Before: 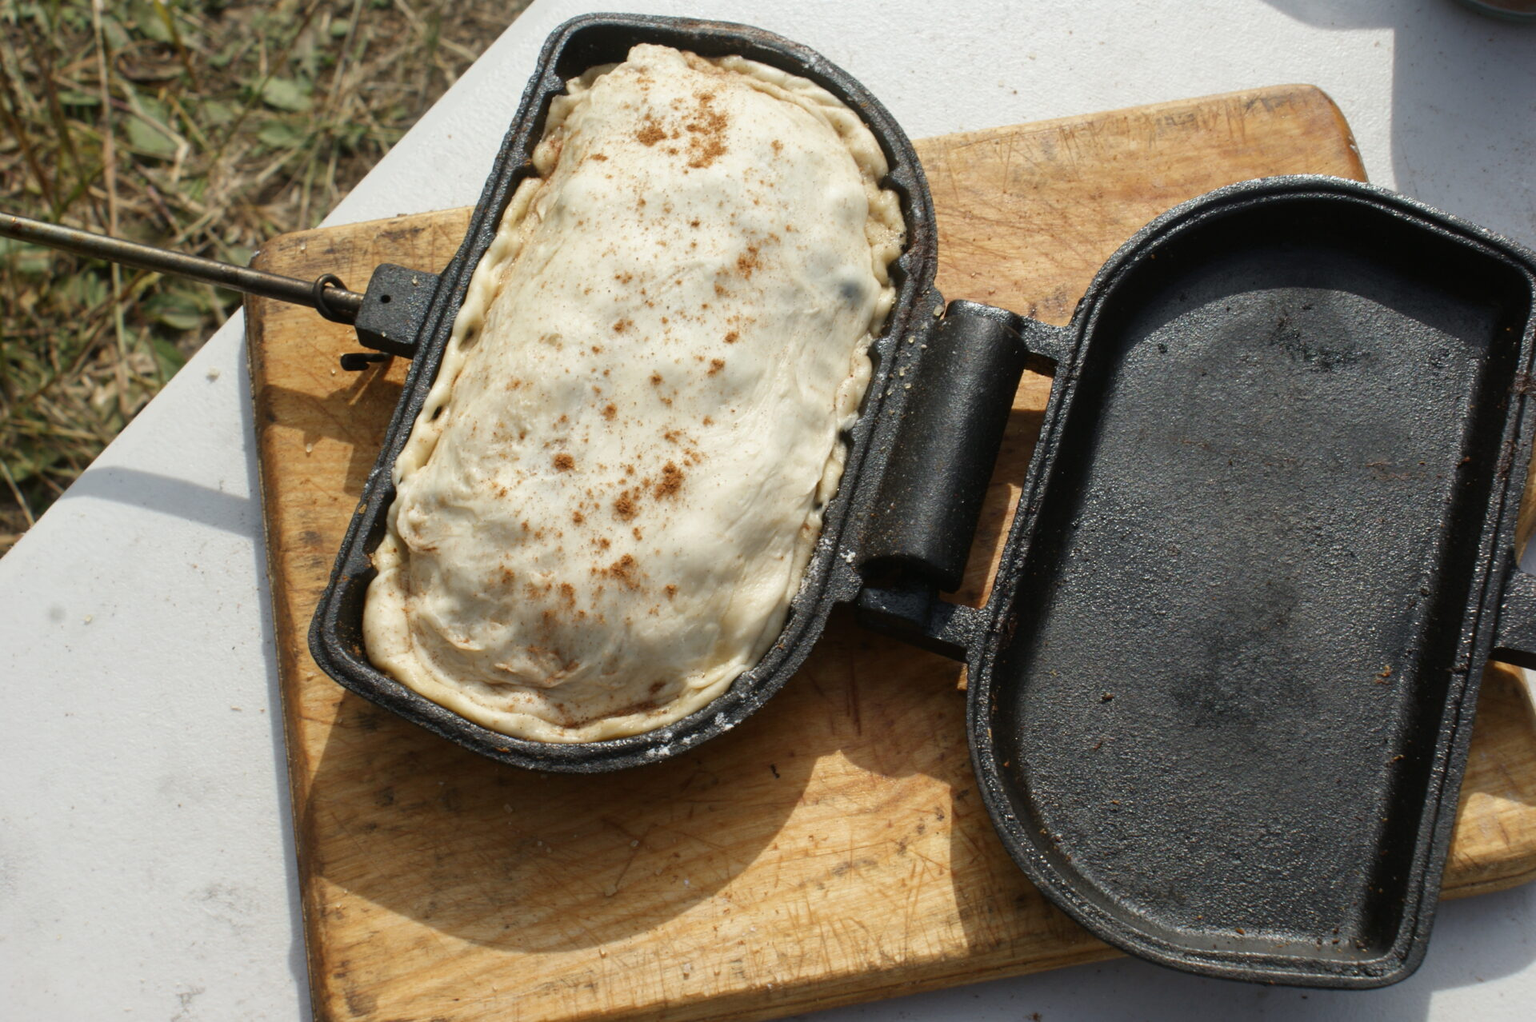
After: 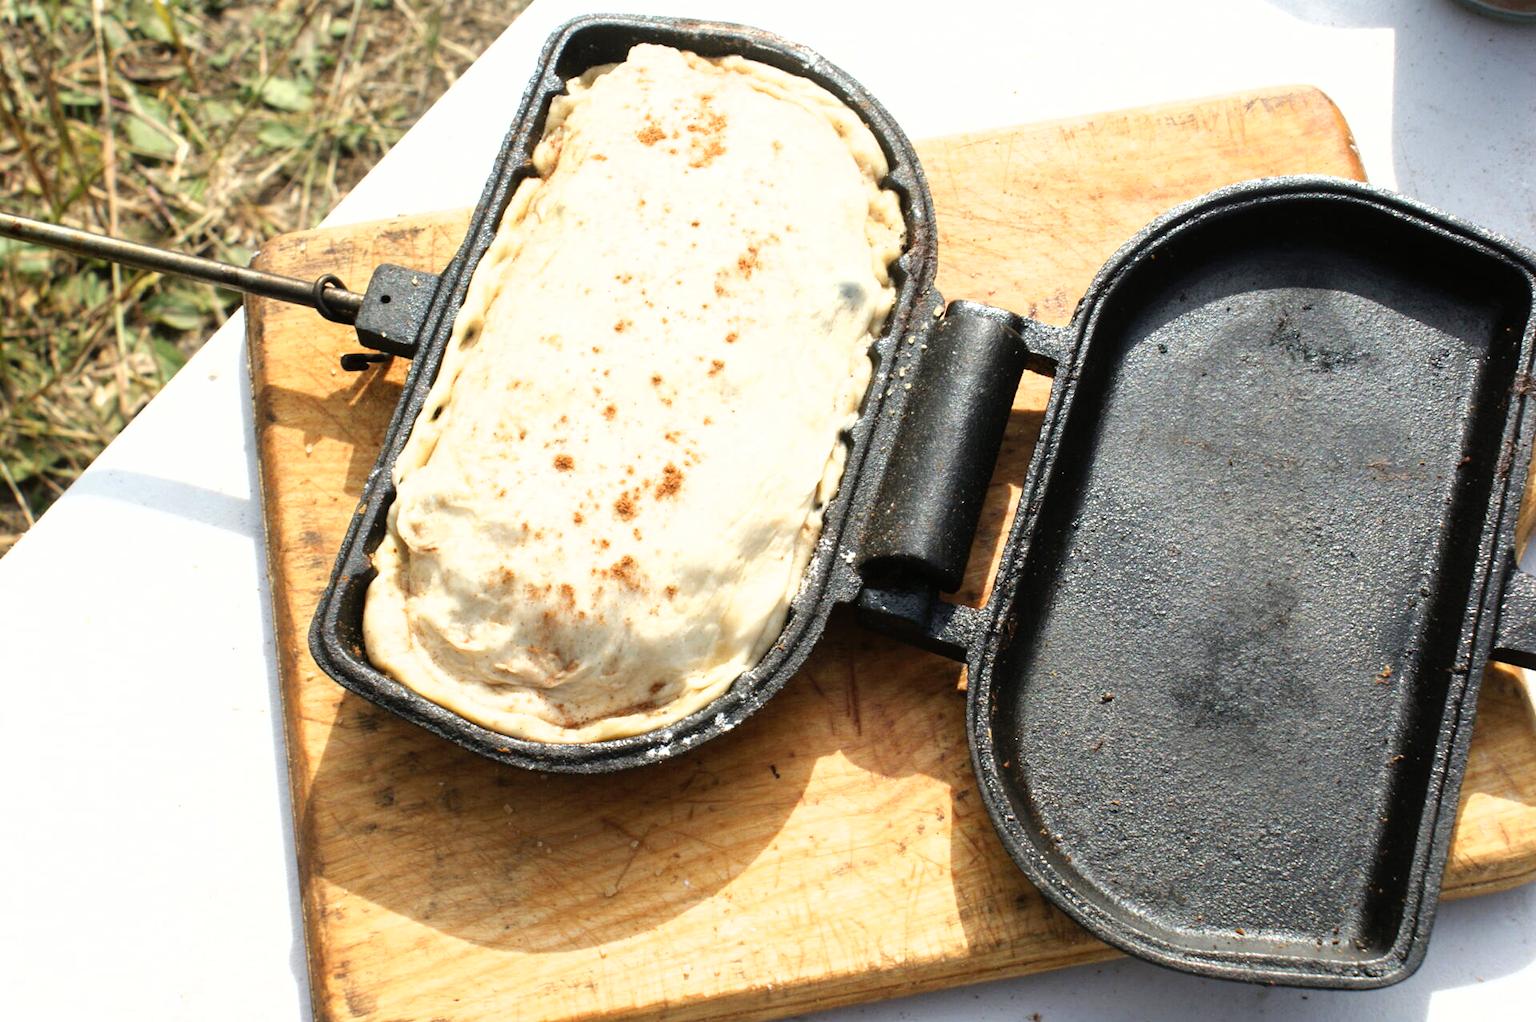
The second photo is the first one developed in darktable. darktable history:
levels: mode automatic
tone equalizer: on, module defaults
filmic rgb: black relative exposure -13.05 EV, white relative exposure 4.03 EV, threshold 5.98 EV, target white luminance 85.041%, hardness 6.3, latitude 42.93%, contrast 0.861, shadows ↔ highlights balance 9.28%, enable highlight reconstruction true
